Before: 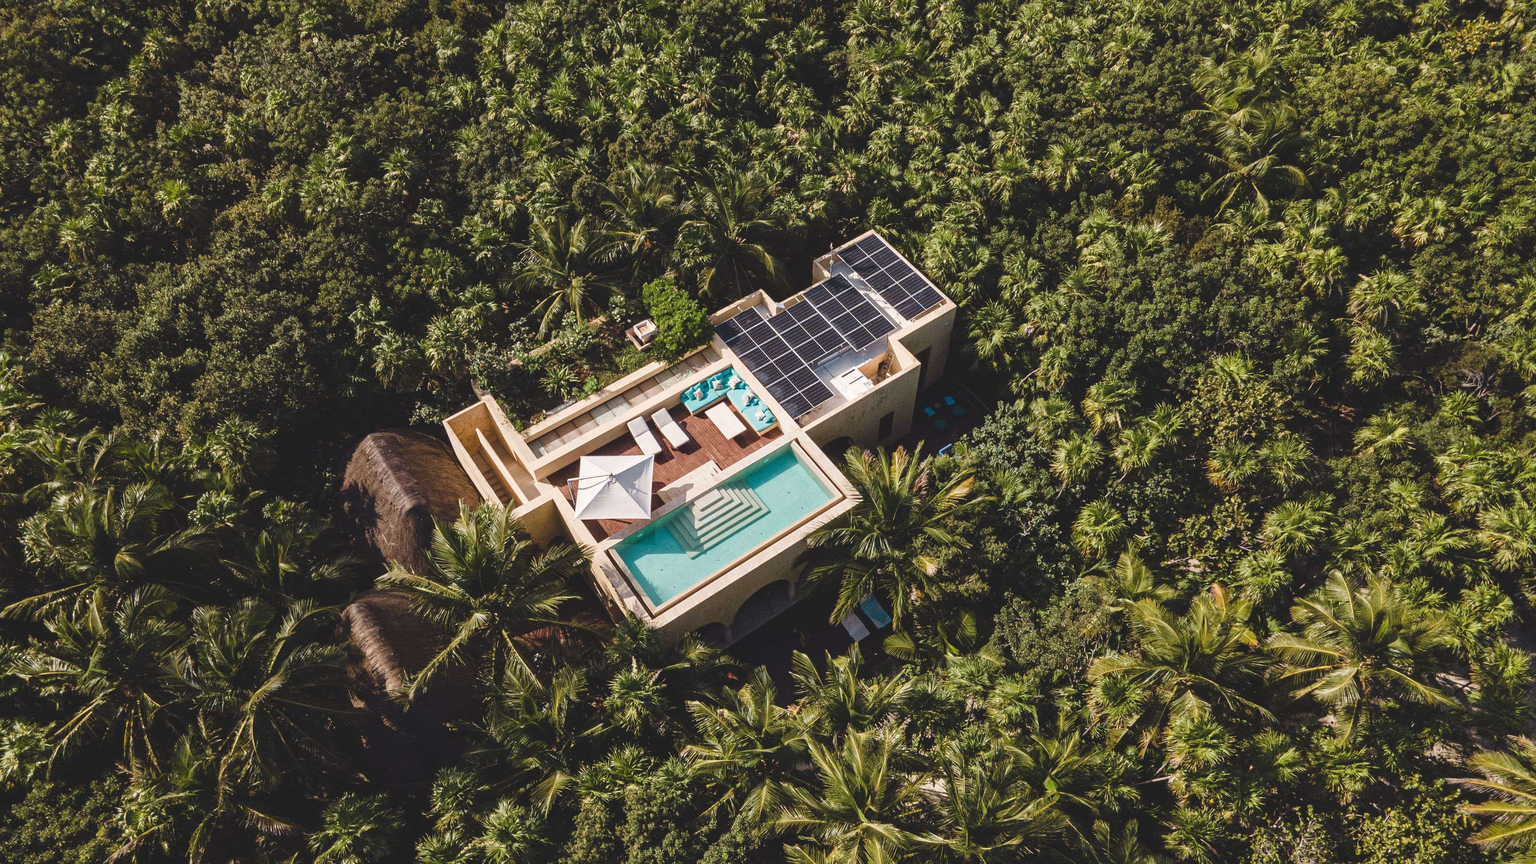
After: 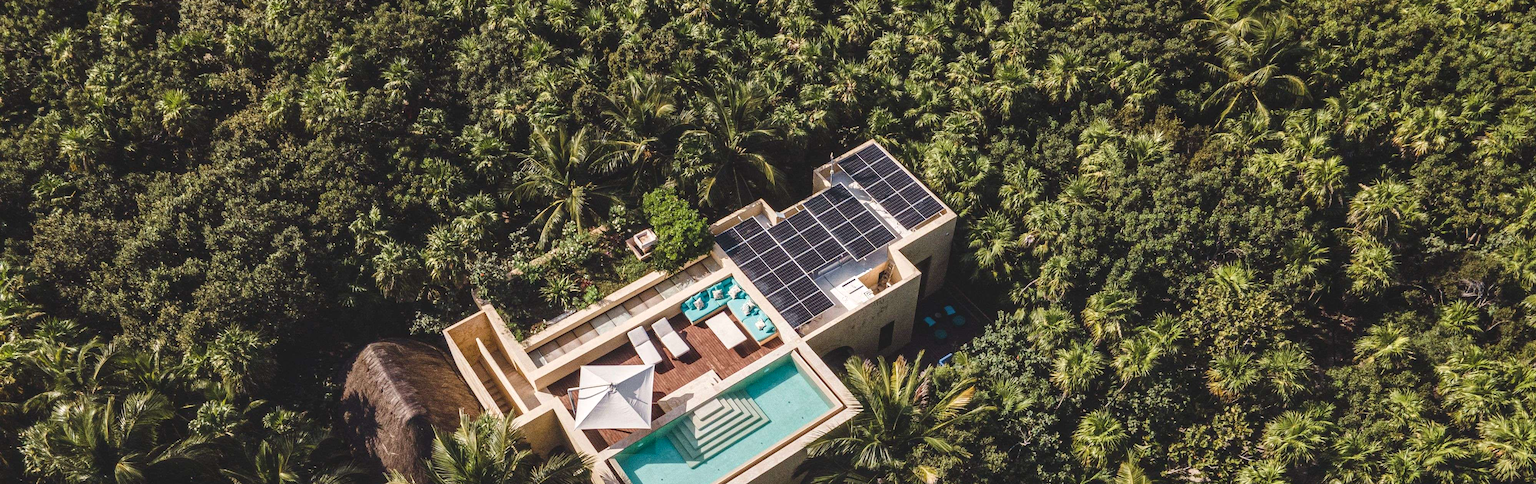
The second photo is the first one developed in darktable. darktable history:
local contrast: detail 130%
crop and rotate: top 10.528%, bottom 33.321%
